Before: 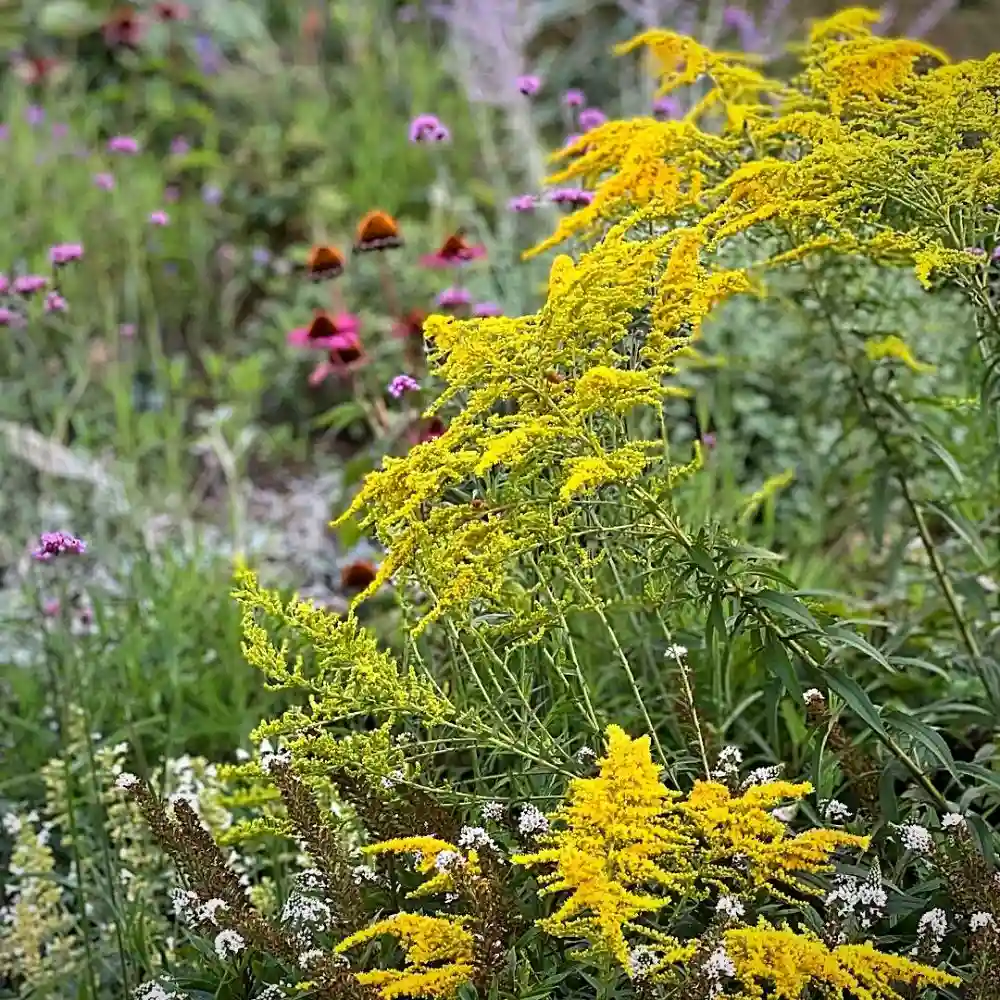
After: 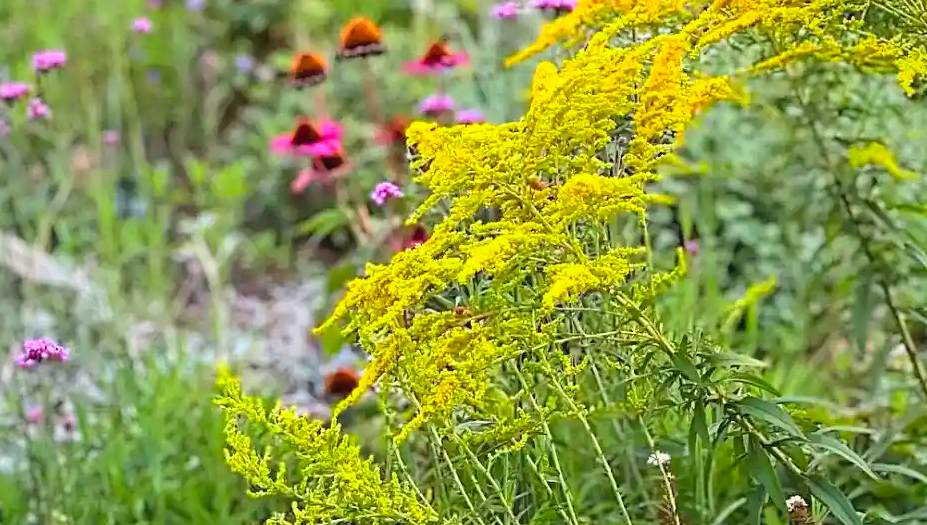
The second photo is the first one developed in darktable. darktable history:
crop: left 1.766%, top 19.339%, right 5.457%, bottom 28.082%
contrast brightness saturation: contrast 0.069, brightness 0.174, saturation 0.395
